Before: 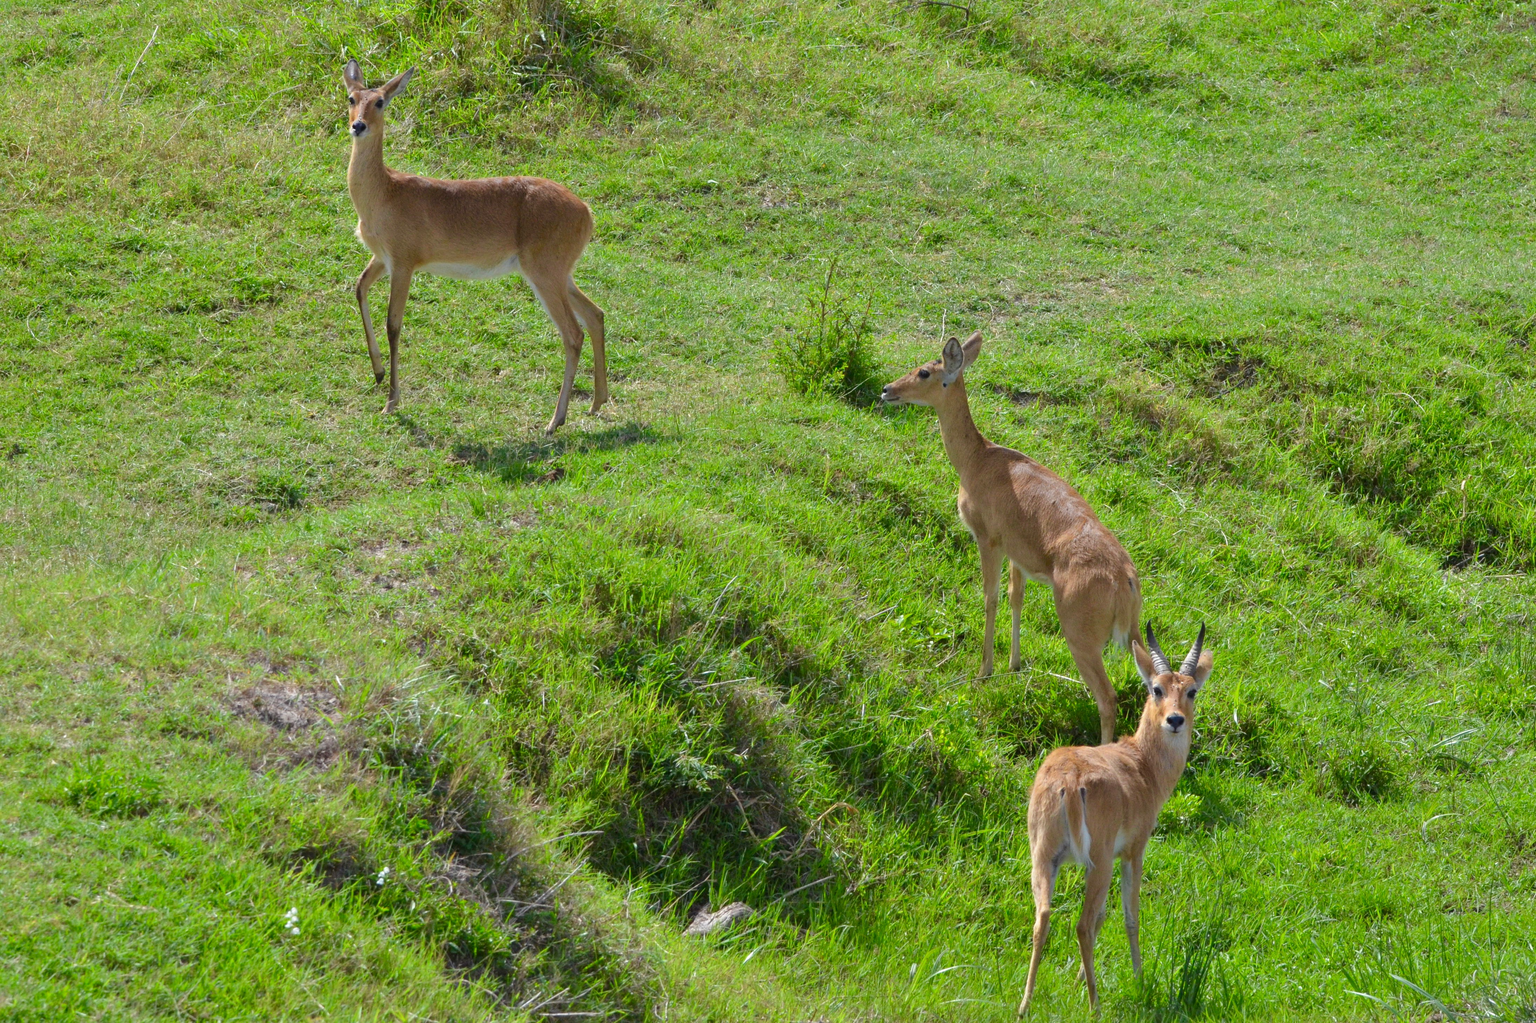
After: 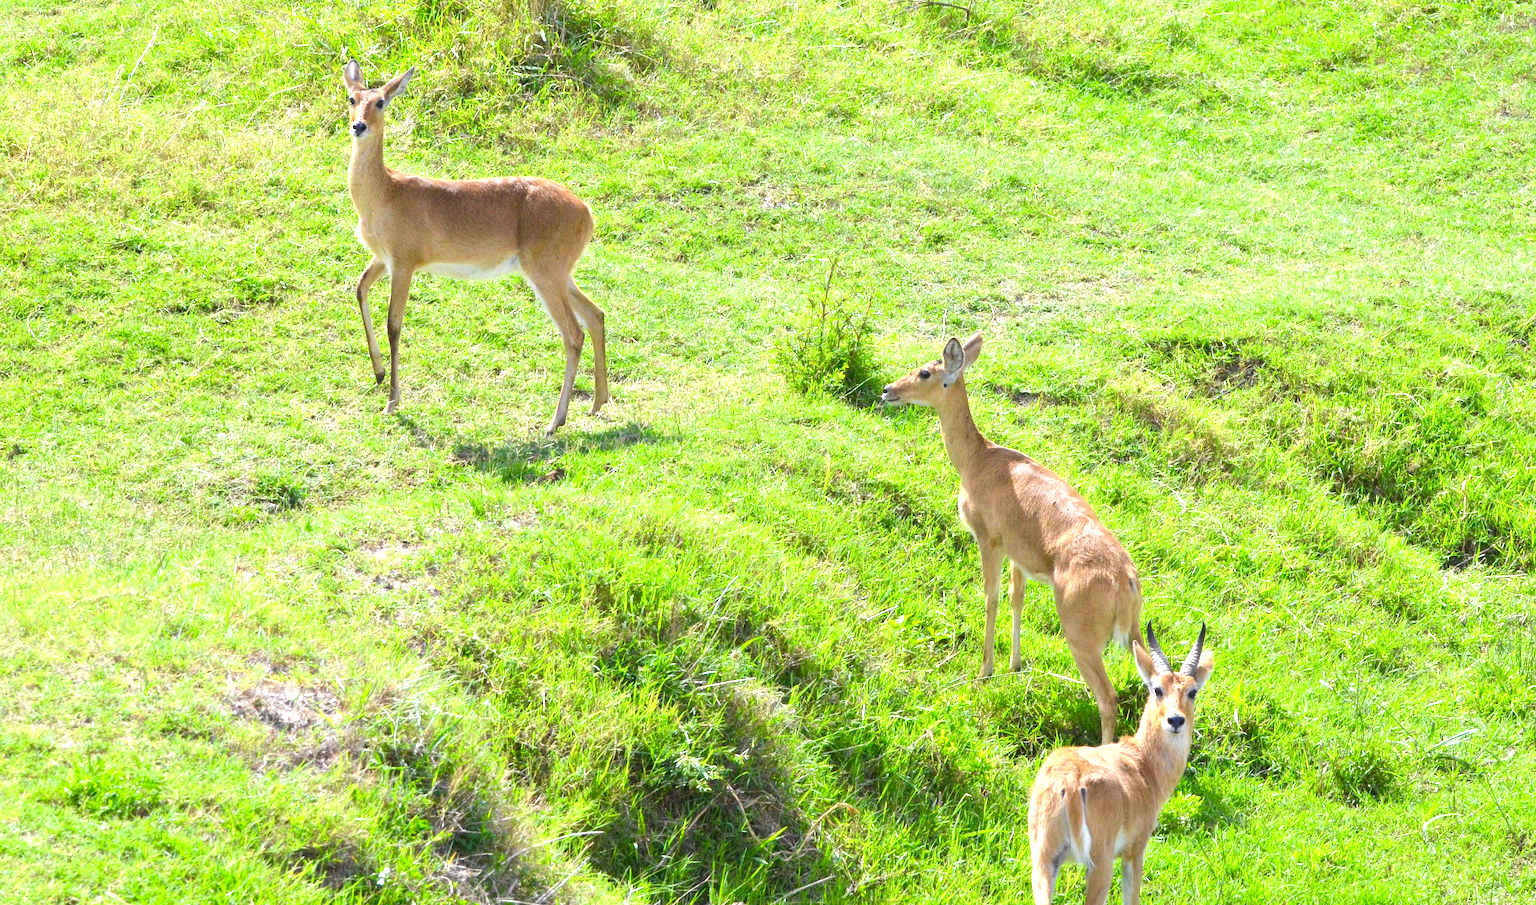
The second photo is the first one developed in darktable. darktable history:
exposure: black level correction 0.001, exposure 1.398 EV, compensate highlight preservation false
crop and rotate: top 0%, bottom 11.487%
